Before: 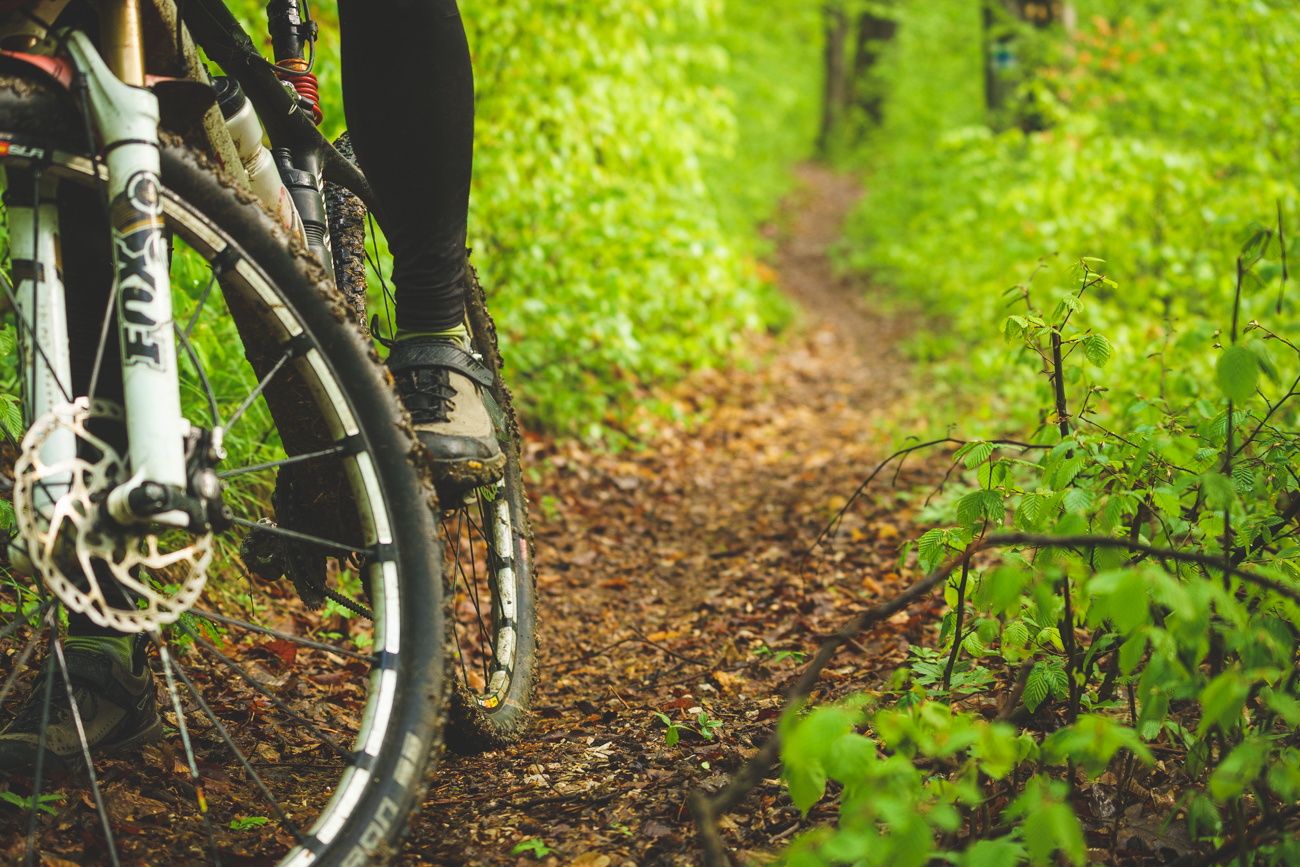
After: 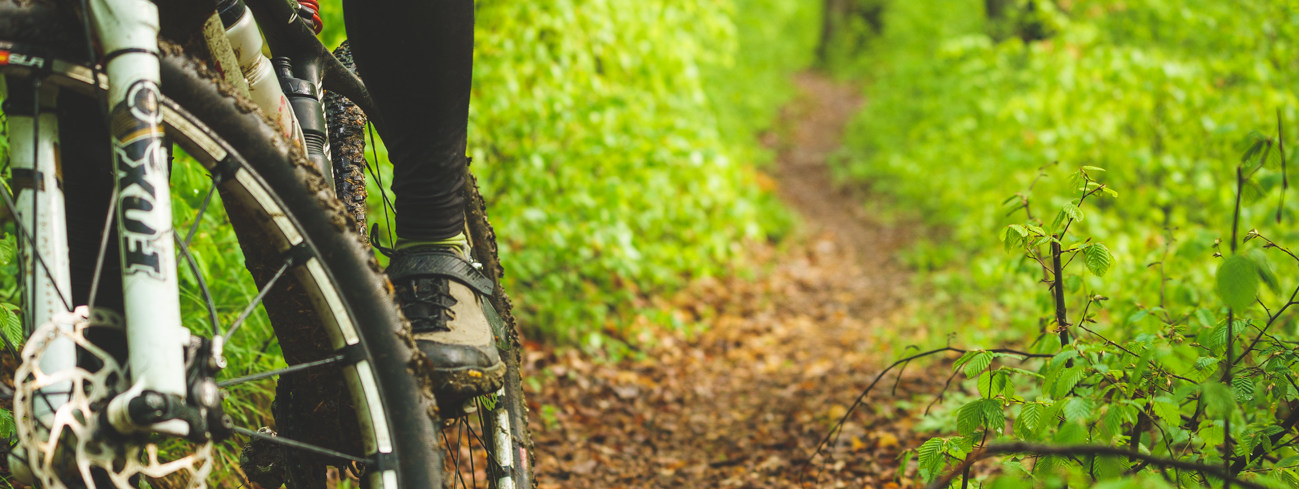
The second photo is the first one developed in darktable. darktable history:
crop and rotate: top 10.605%, bottom 32.975%
